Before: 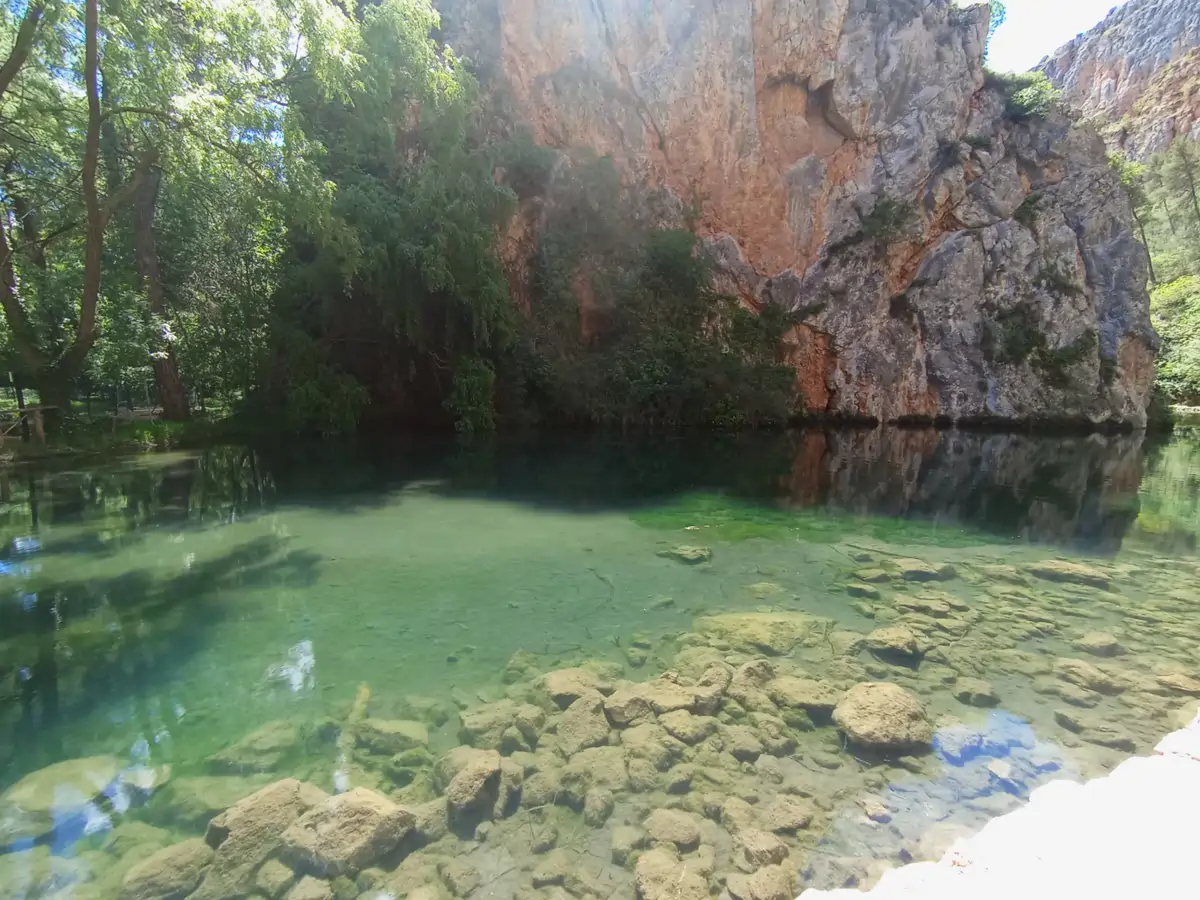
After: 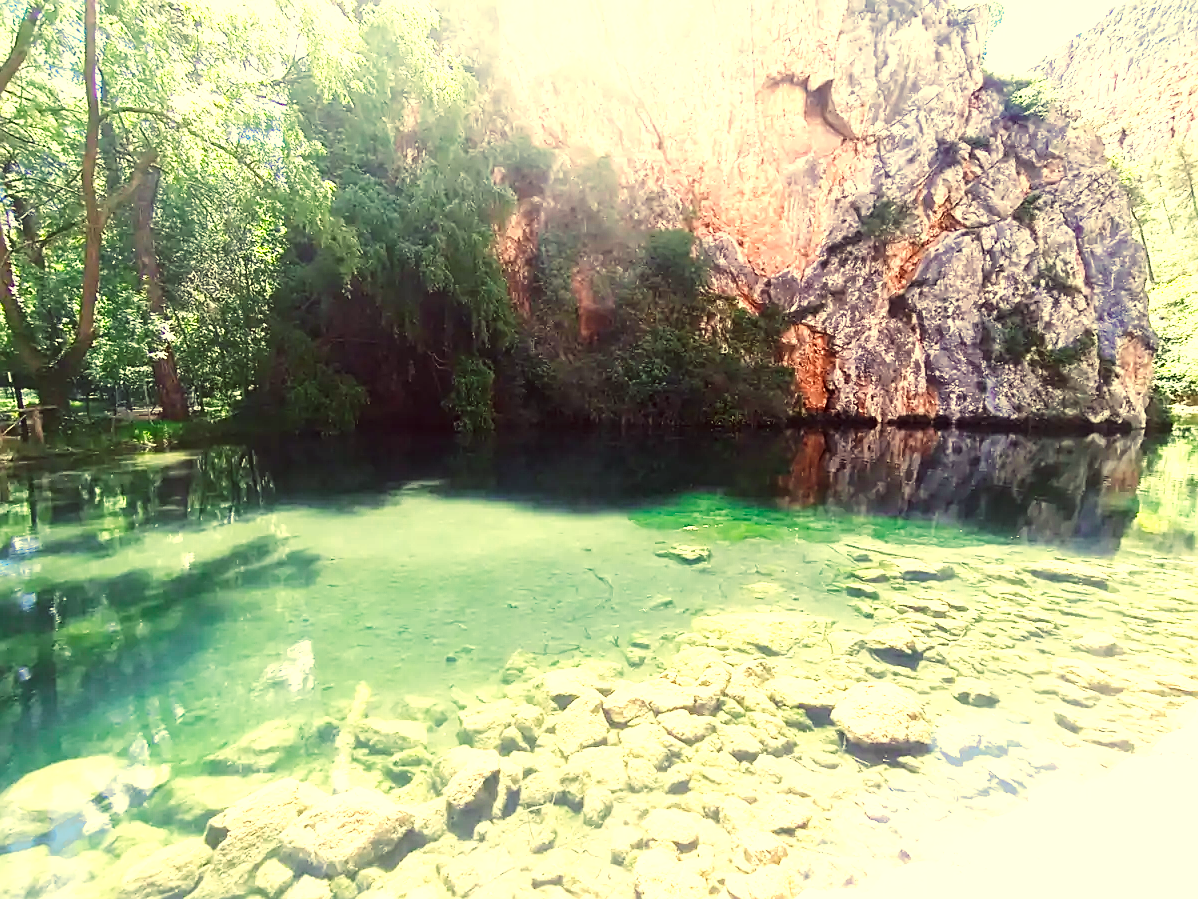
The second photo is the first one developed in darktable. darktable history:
color calibration: output R [0.946, 0.065, -0.013, 0], output G [-0.246, 1.264, -0.017, 0], output B [0.046, -0.098, 1.05, 0], illuminant as shot in camera, x 0.378, y 0.393, temperature 4170.81 K
base curve: curves: ch0 [(0, 0) (0.007, 0.004) (0.027, 0.03) (0.046, 0.07) (0.207, 0.54) (0.442, 0.872) (0.673, 0.972) (1, 1)], preserve colors none
color correction: highlights a* -0.482, highlights b* 39.93, shadows a* 9.63, shadows b* -0.671
sharpen: on, module defaults
crop and rotate: left 0.111%, bottom 0.001%
color zones: curves: ch0 [(0.018, 0.548) (0.197, 0.654) (0.425, 0.447) (0.605, 0.658) (0.732, 0.579)]; ch1 [(0.105, 0.531) (0.224, 0.531) (0.386, 0.39) (0.618, 0.456) (0.732, 0.456) (0.956, 0.421)]; ch2 [(0.039, 0.583) (0.215, 0.465) (0.399, 0.544) (0.465, 0.548) (0.614, 0.447) (0.724, 0.43) (0.882, 0.623) (0.956, 0.632)]
